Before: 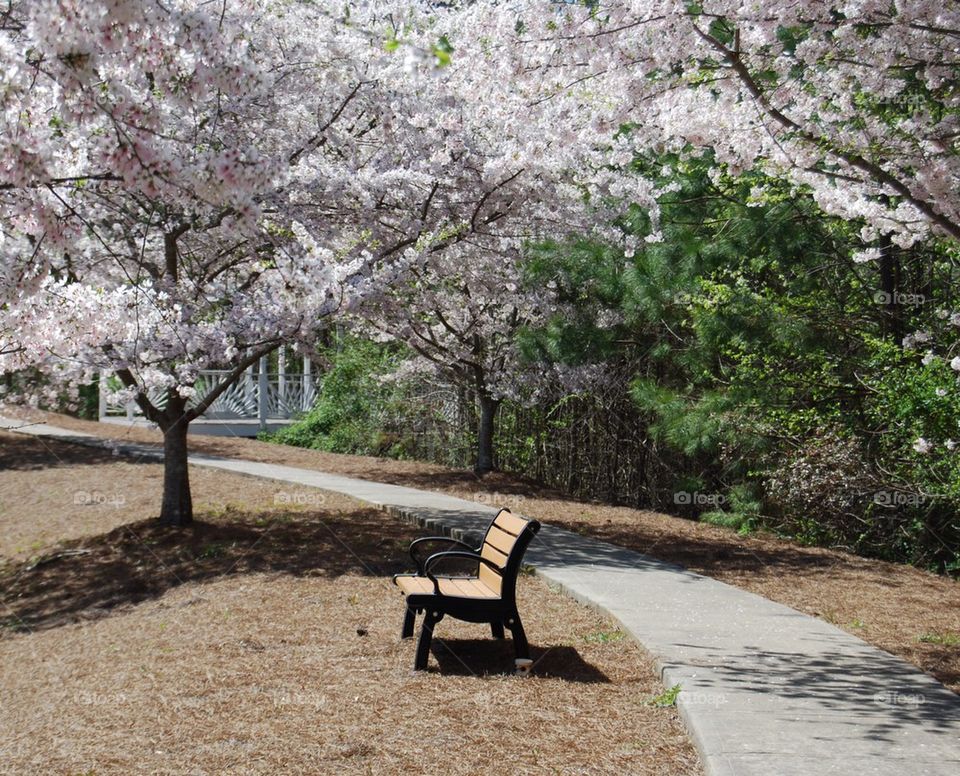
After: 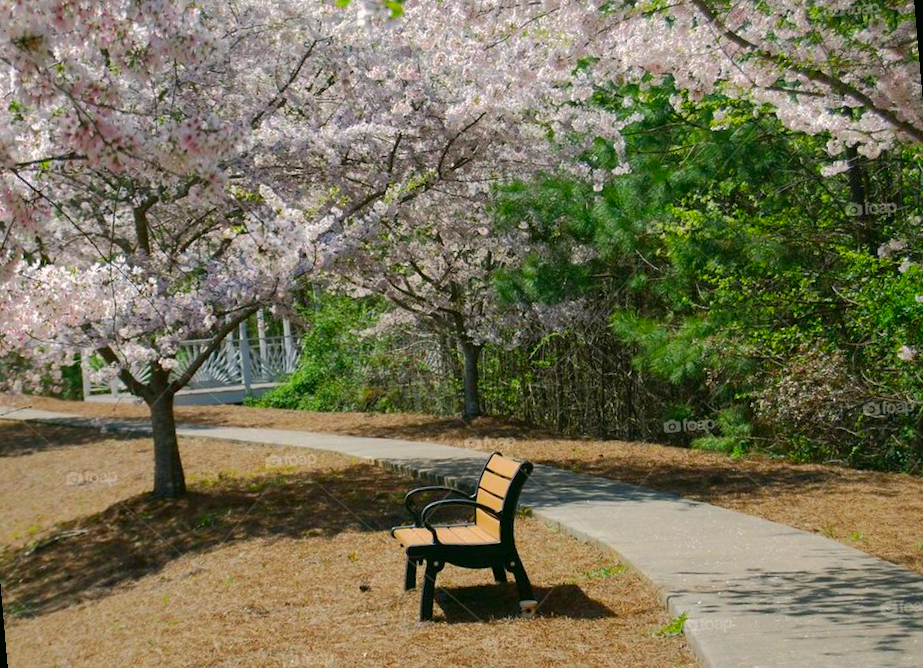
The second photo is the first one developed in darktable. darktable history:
shadows and highlights: highlights -60
contrast brightness saturation: contrast 0.04, saturation 0.16
rotate and perspective: rotation -5°, crop left 0.05, crop right 0.952, crop top 0.11, crop bottom 0.89
color balance rgb: perceptual saturation grading › global saturation 20%, global vibrance 20%
color correction: highlights a* 4.02, highlights b* 4.98, shadows a* -7.55, shadows b* 4.98
